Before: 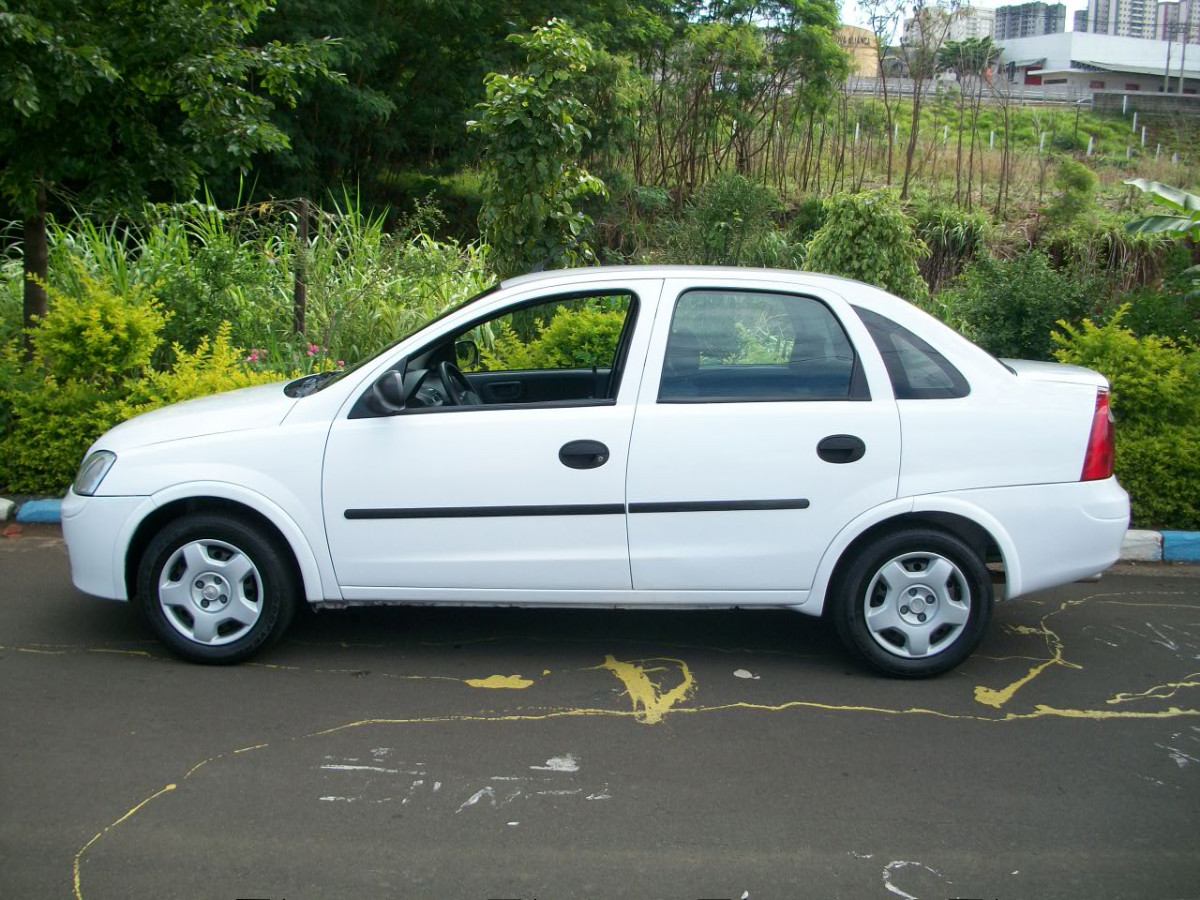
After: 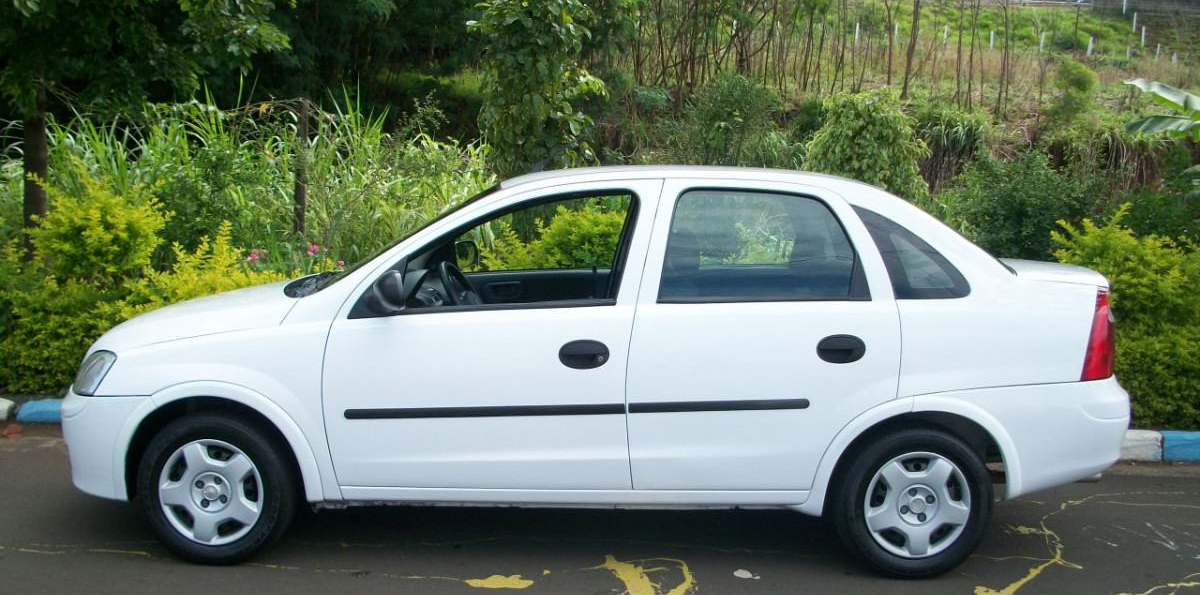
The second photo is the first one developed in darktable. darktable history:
crop: top 11.138%, bottom 22.643%
